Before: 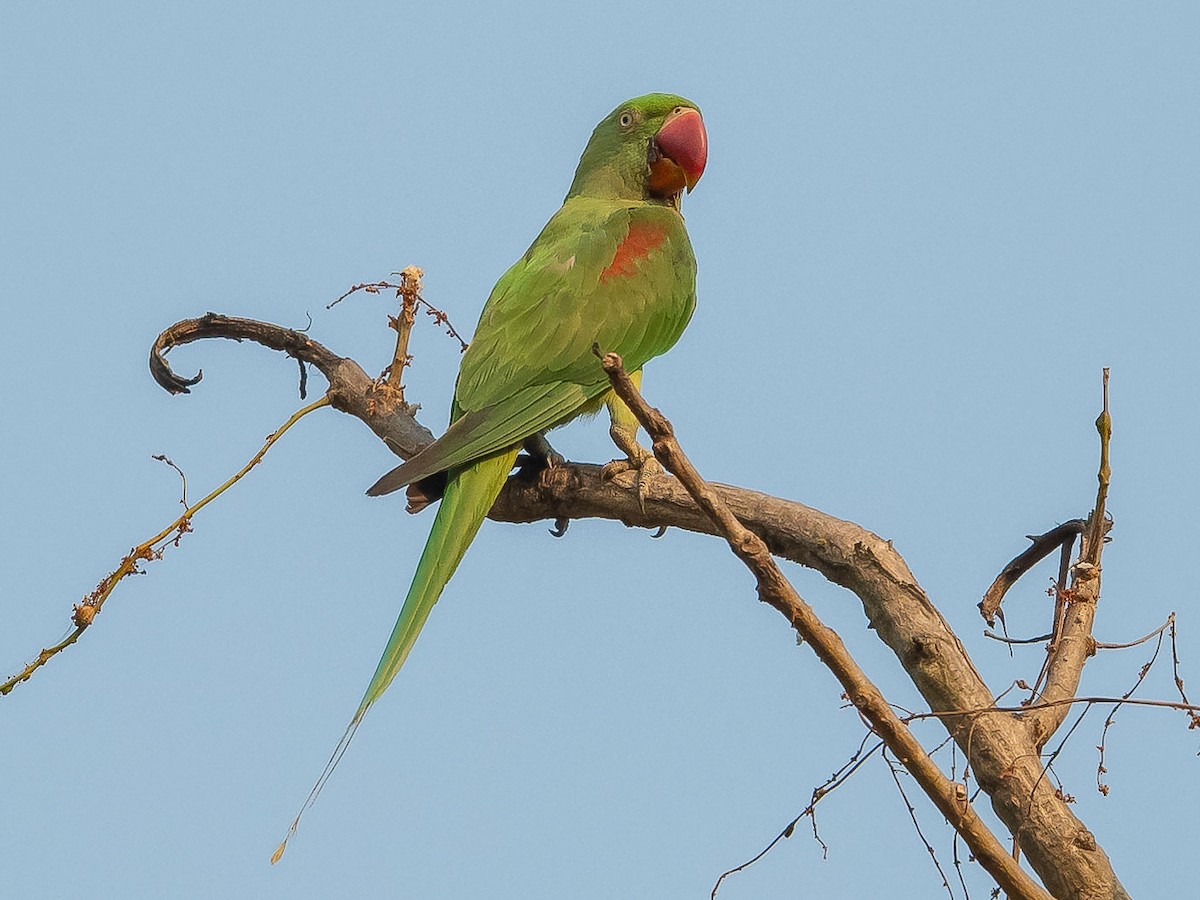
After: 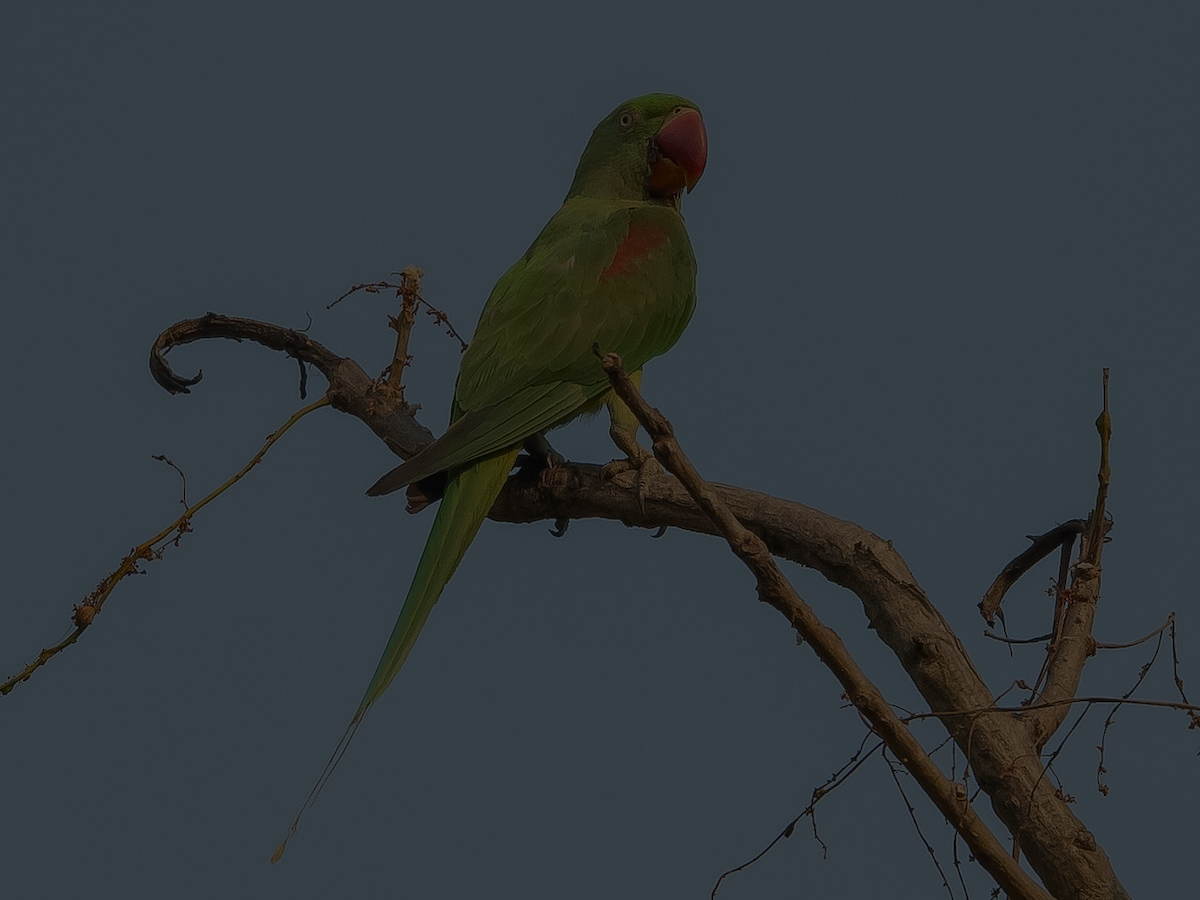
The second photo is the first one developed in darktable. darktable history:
exposure: exposure -1.468 EV
tone curve: curves: ch0 [(0, 0) (0.641, 0.595) (1, 1)], color space Lab, linked channels
base curve: curves: ch0 [(0, 0) (0.297, 0.298) (1, 1)]
